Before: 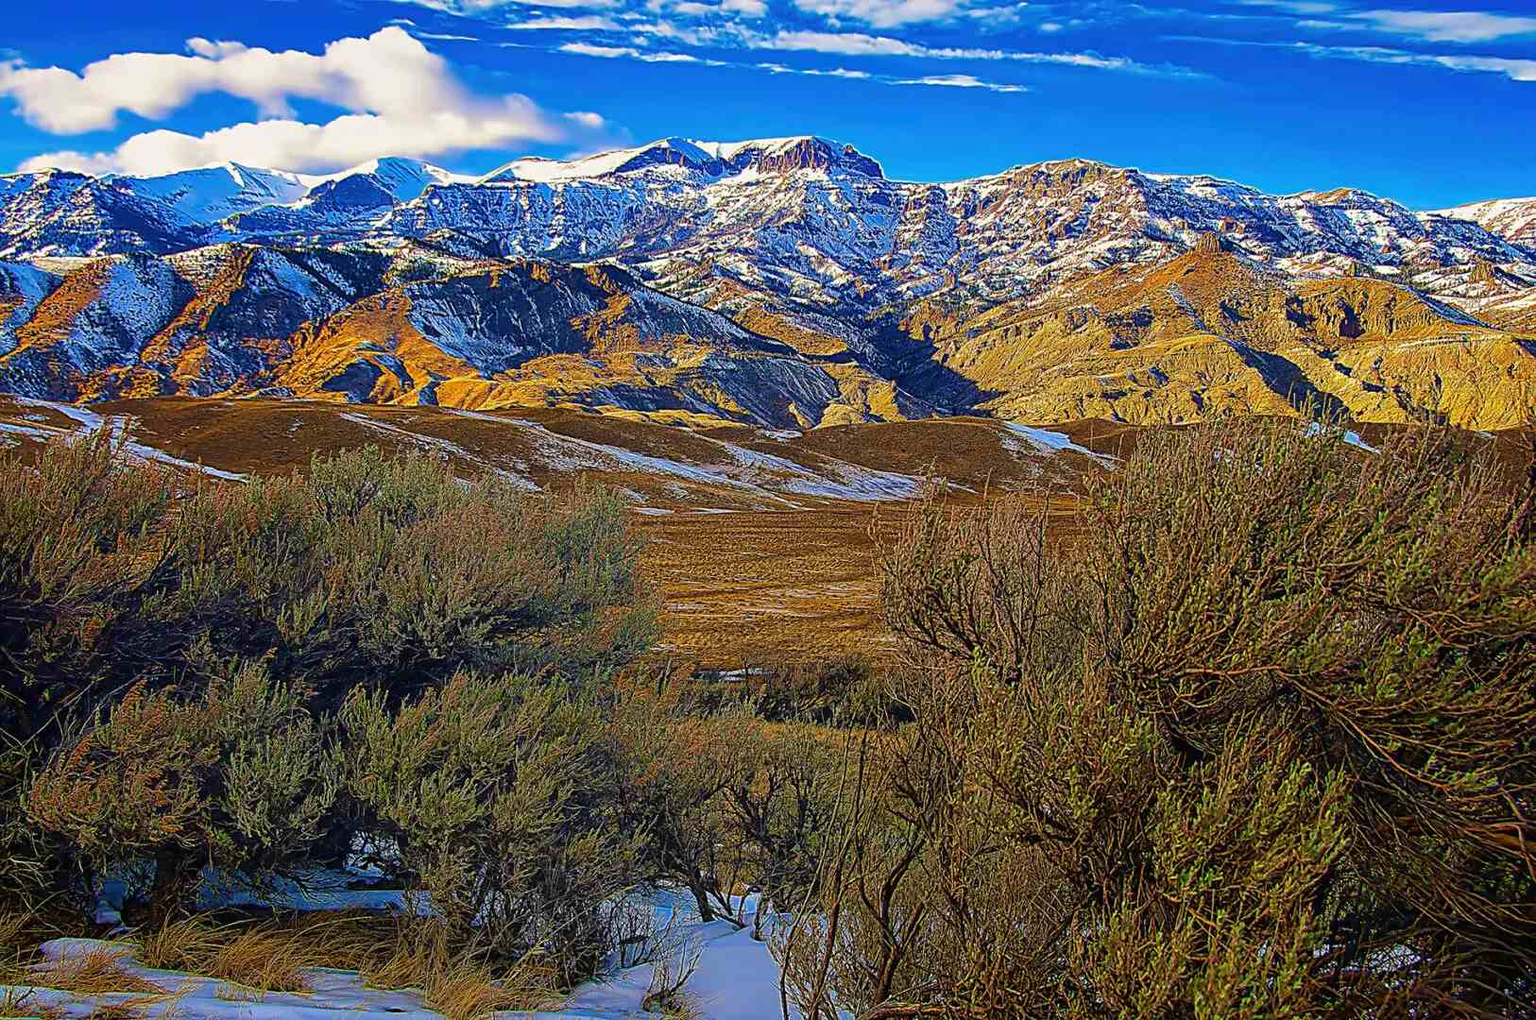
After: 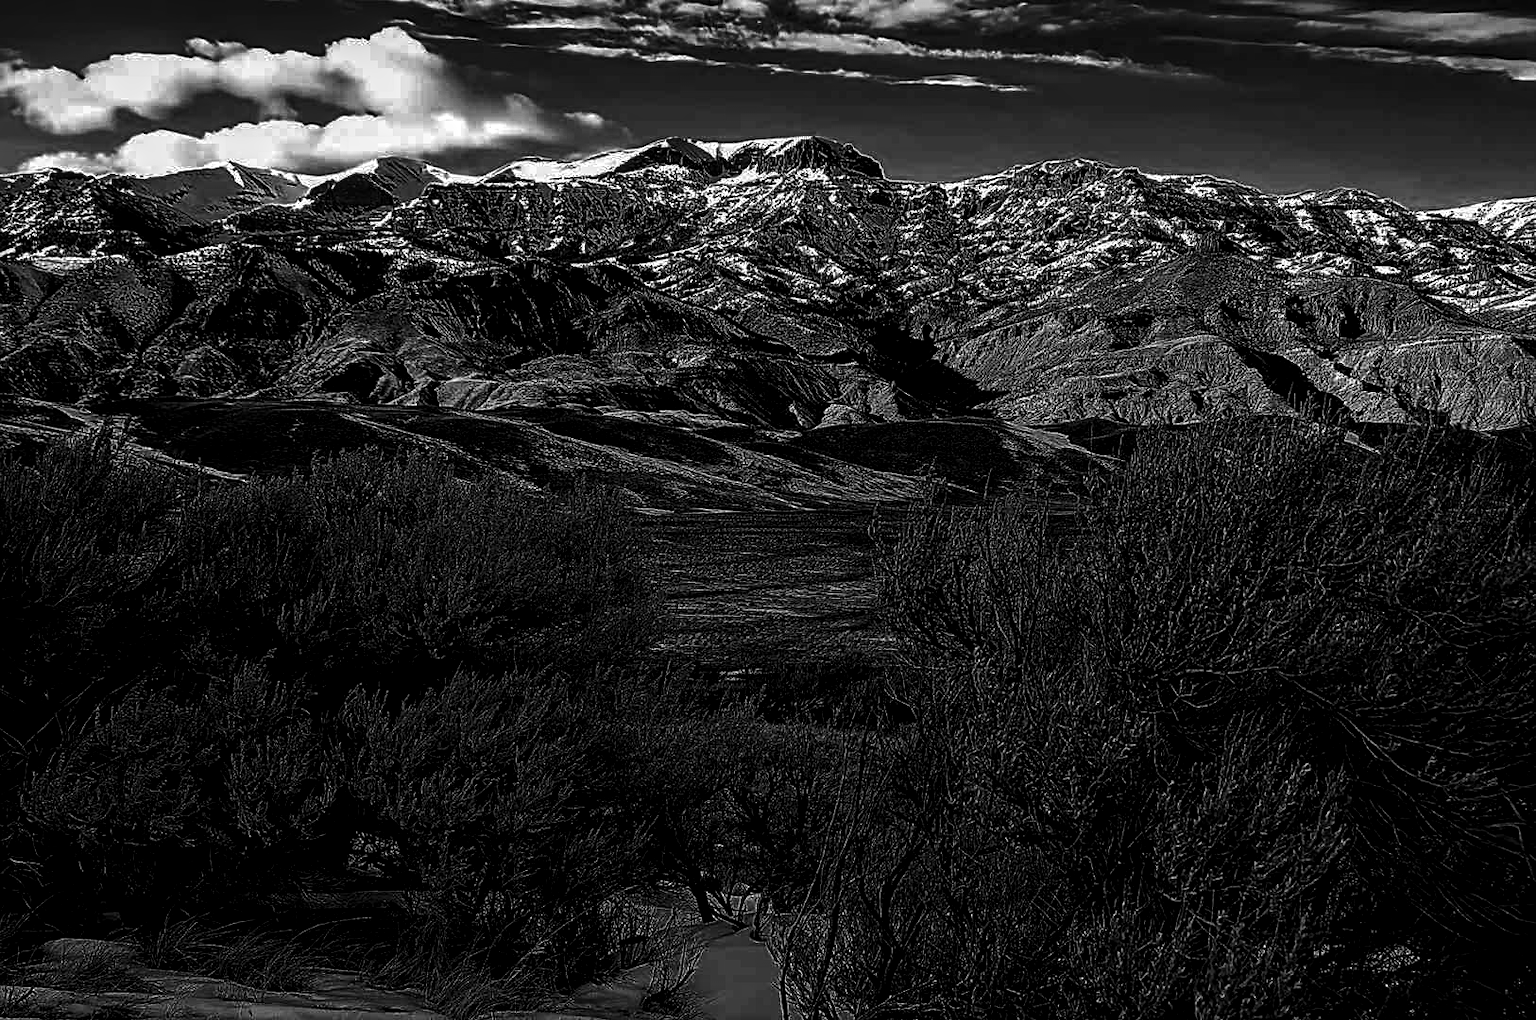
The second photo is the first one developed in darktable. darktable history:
local contrast: detail 160%
white balance: red 1.05, blue 1.072
contrast brightness saturation: contrast 0.02, brightness -1, saturation -1
